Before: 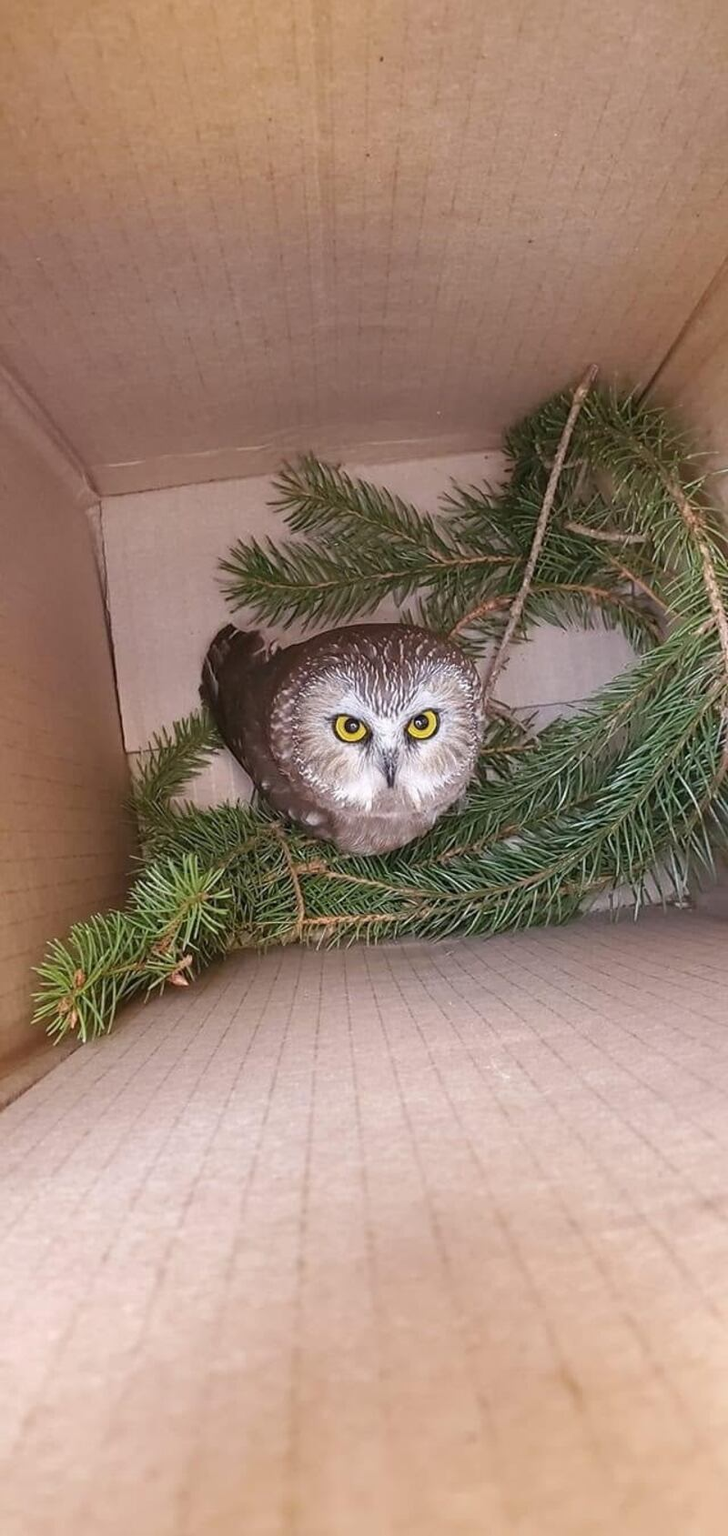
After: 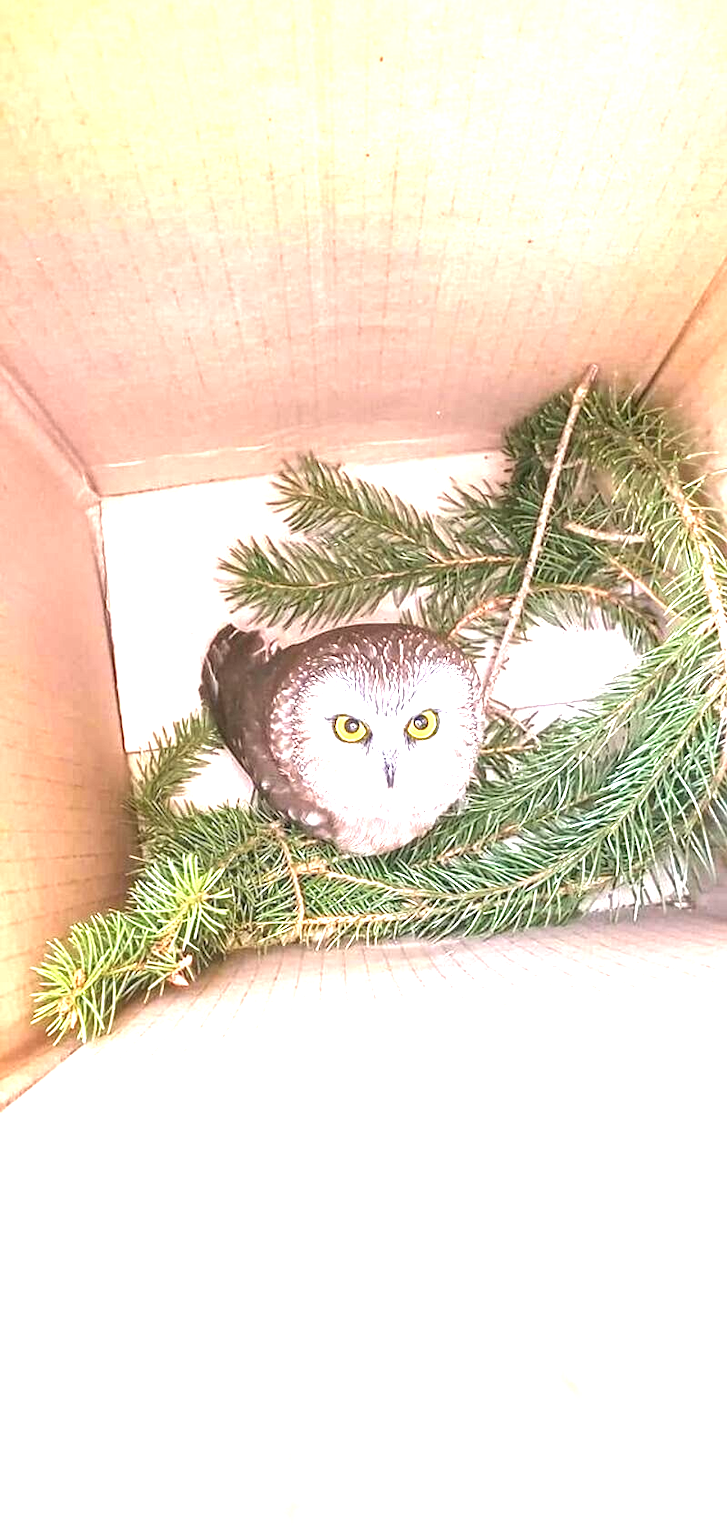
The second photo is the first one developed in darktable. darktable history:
exposure: black level correction 0, exposure 2.152 EV, compensate exposure bias true, compensate highlight preservation false
local contrast: on, module defaults
